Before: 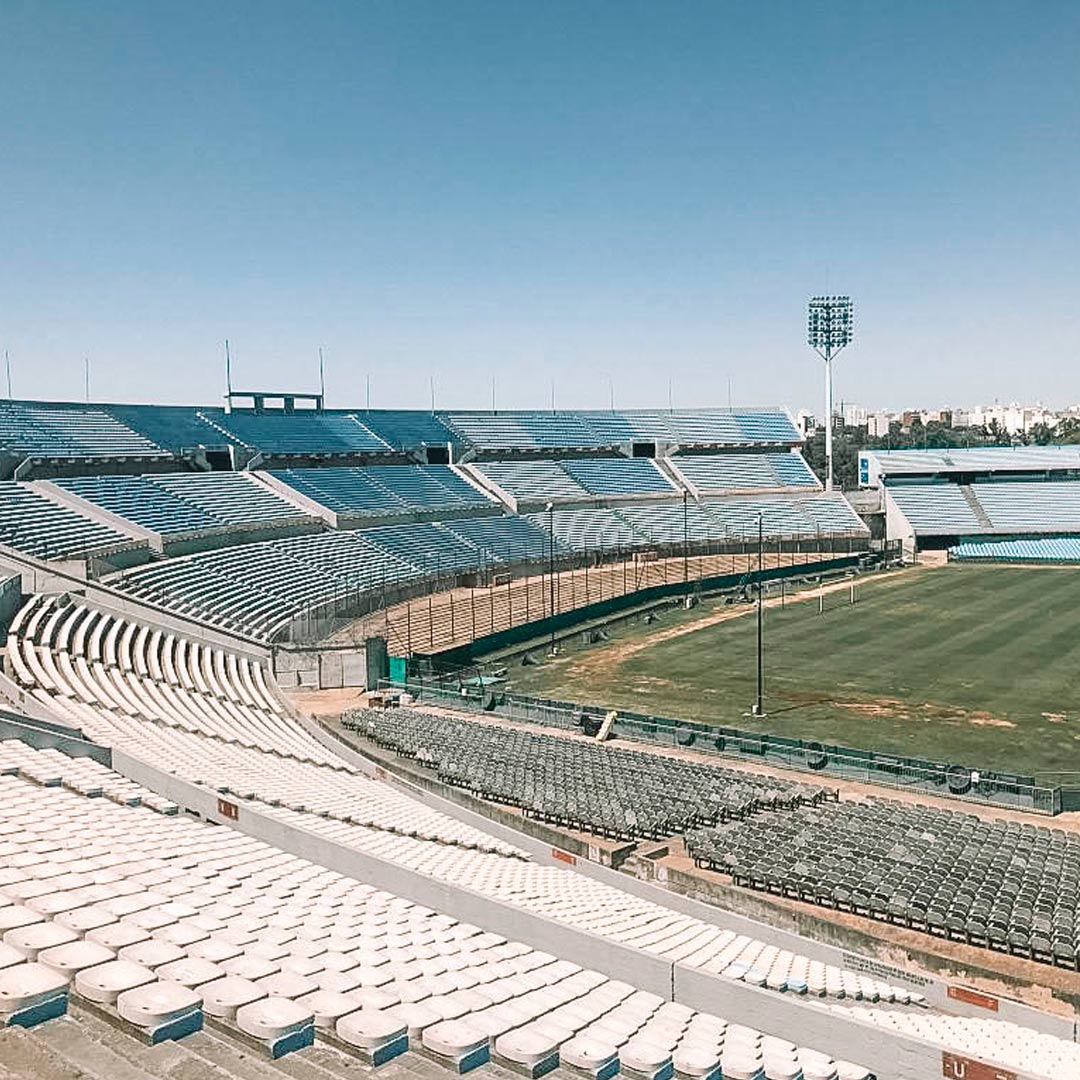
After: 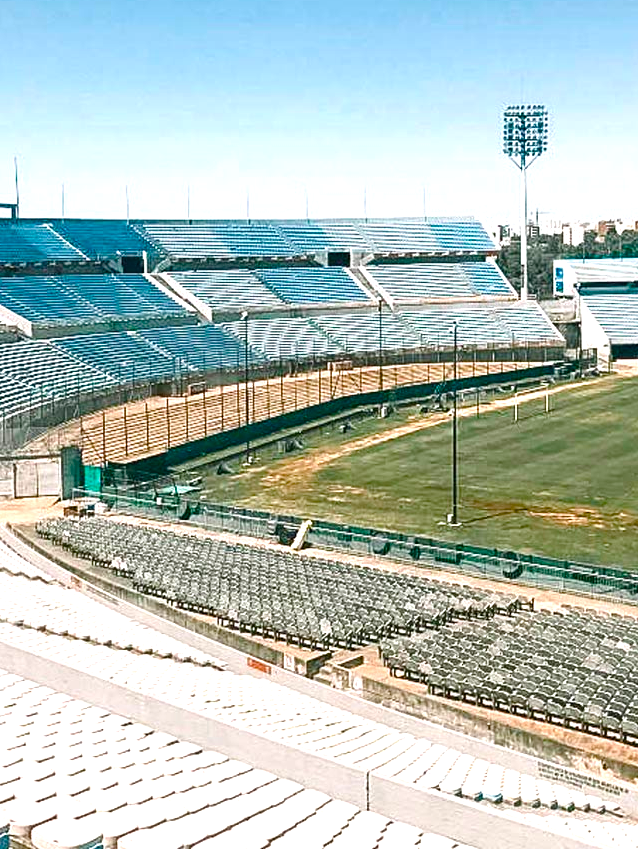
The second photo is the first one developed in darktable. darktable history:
crop and rotate: left 28.256%, top 17.734%, right 12.656%, bottom 3.573%
color balance rgb: linear chroma grading › shadows -2.2%, linear chroma grading › highlights -15%, linear chroma grading › global chroma -10%, linear chroma grading › mid-tones -10%, perceptual saturation grading › global saturation 45%, perceptual saturation grading › highlights -50%, perceptual saturation grading › shadows 30%, perceptual brilliance grading › global brilliance 18%, global vibrance 45%
